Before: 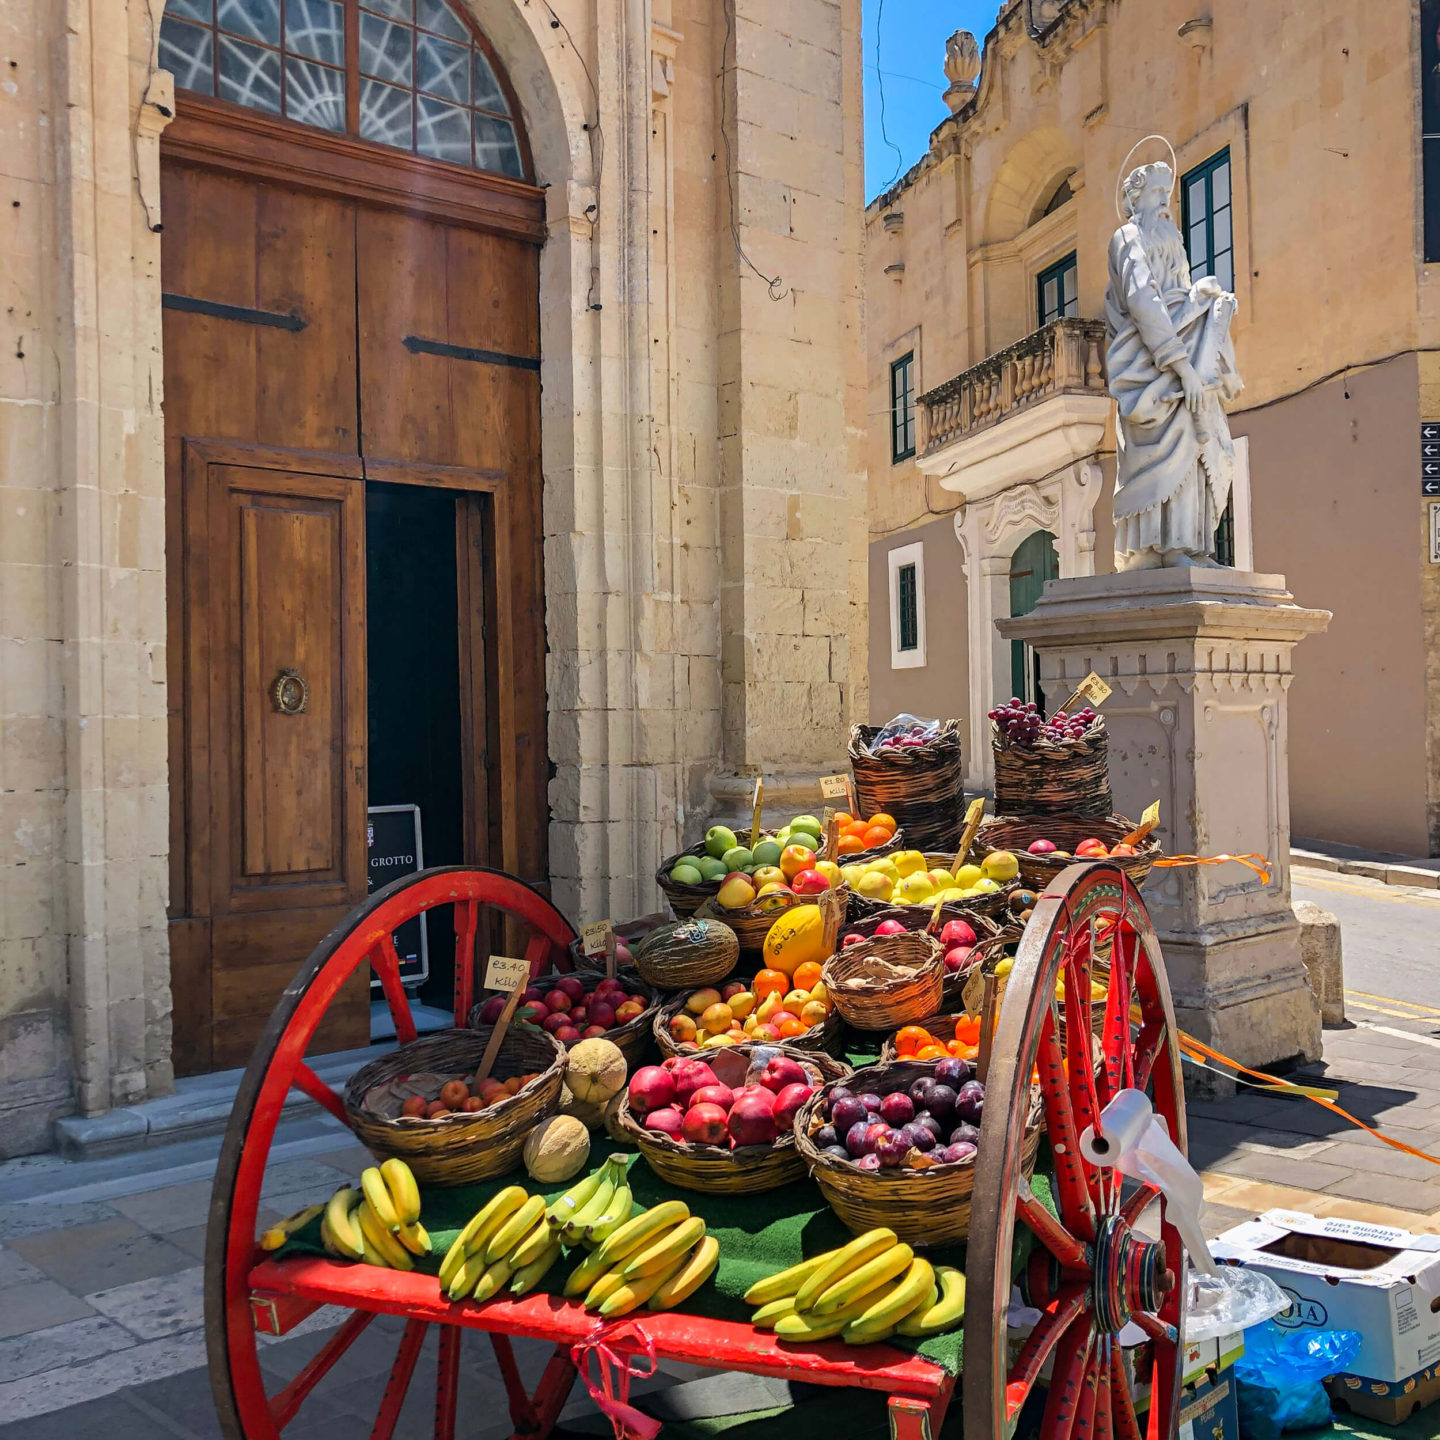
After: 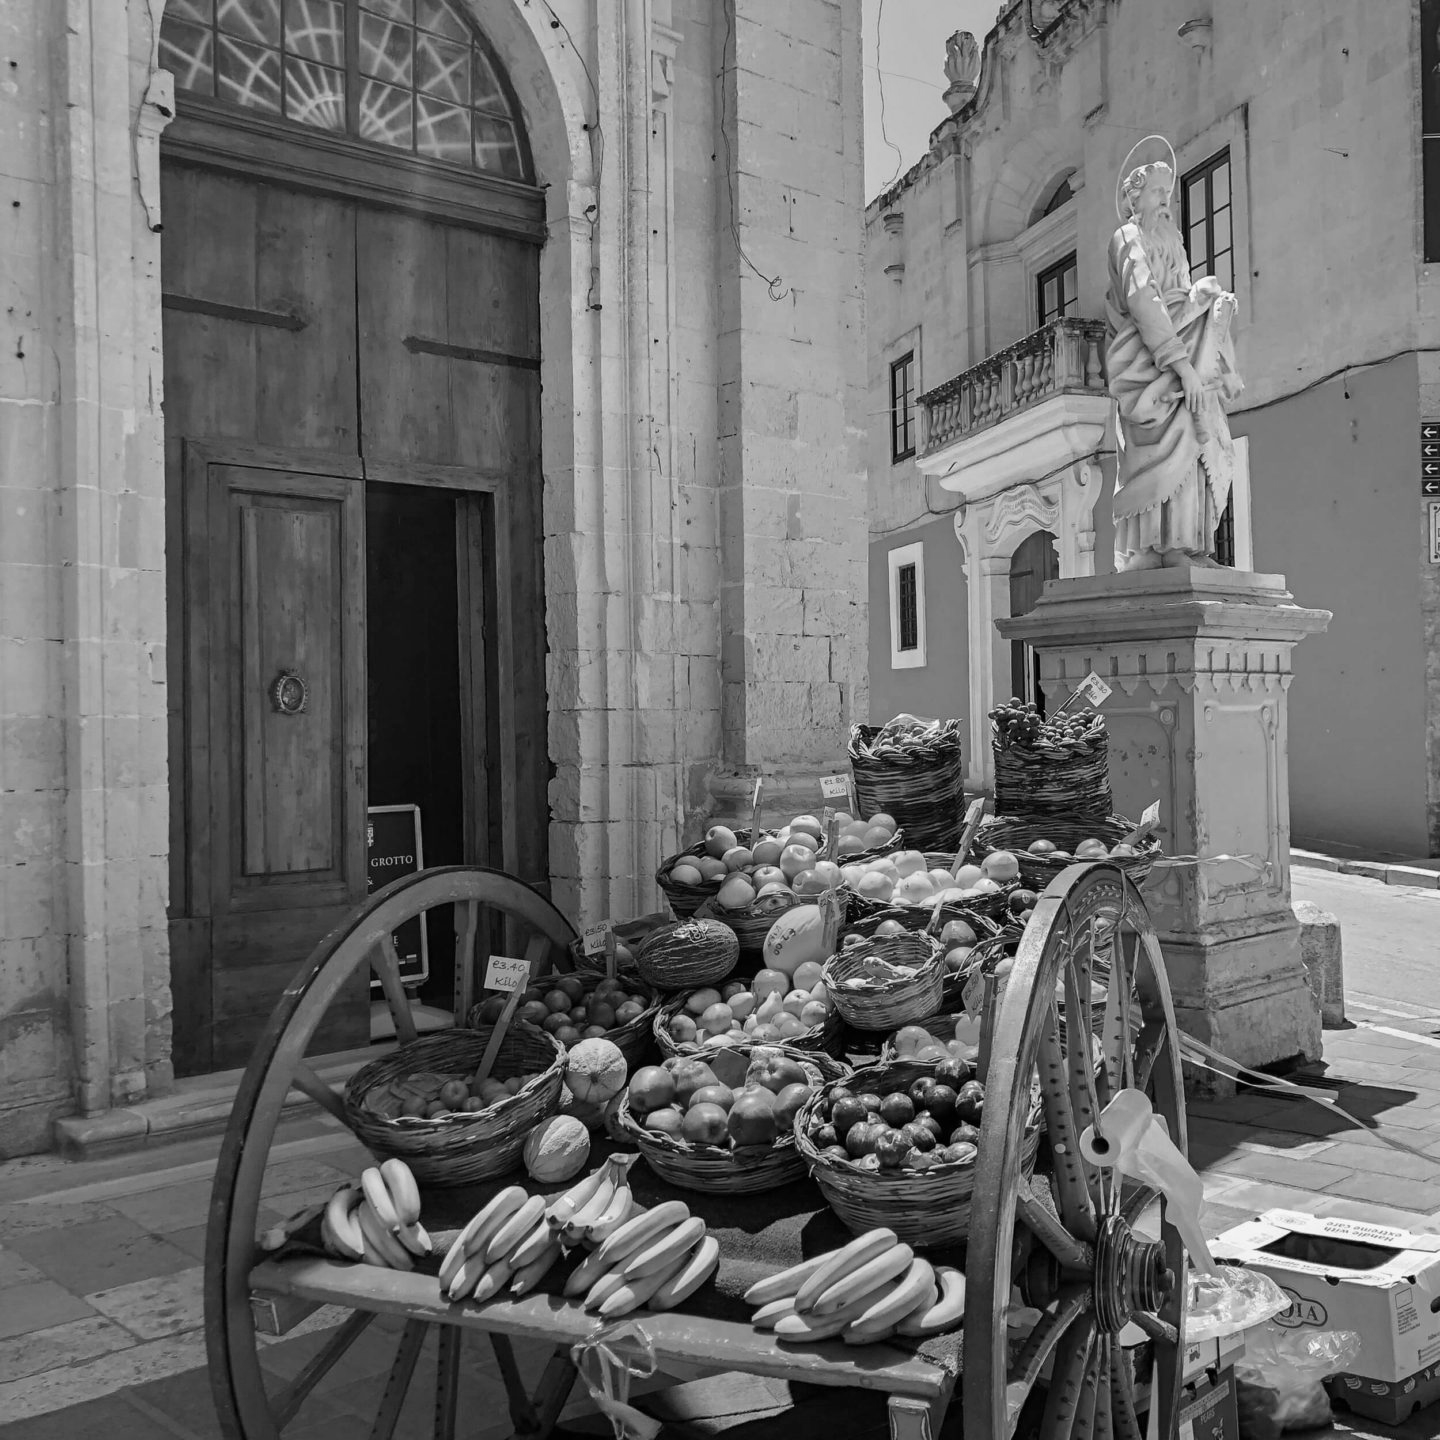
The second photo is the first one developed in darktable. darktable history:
color calibration: output gray [0.28, 0.41, 0.31, 0], gray › normalize channels true, illuminant same as pipeline (D50), adaptation XYZ, x 0.346, y 0.358, temperature 5021.48 K, gamut compression 0.014
